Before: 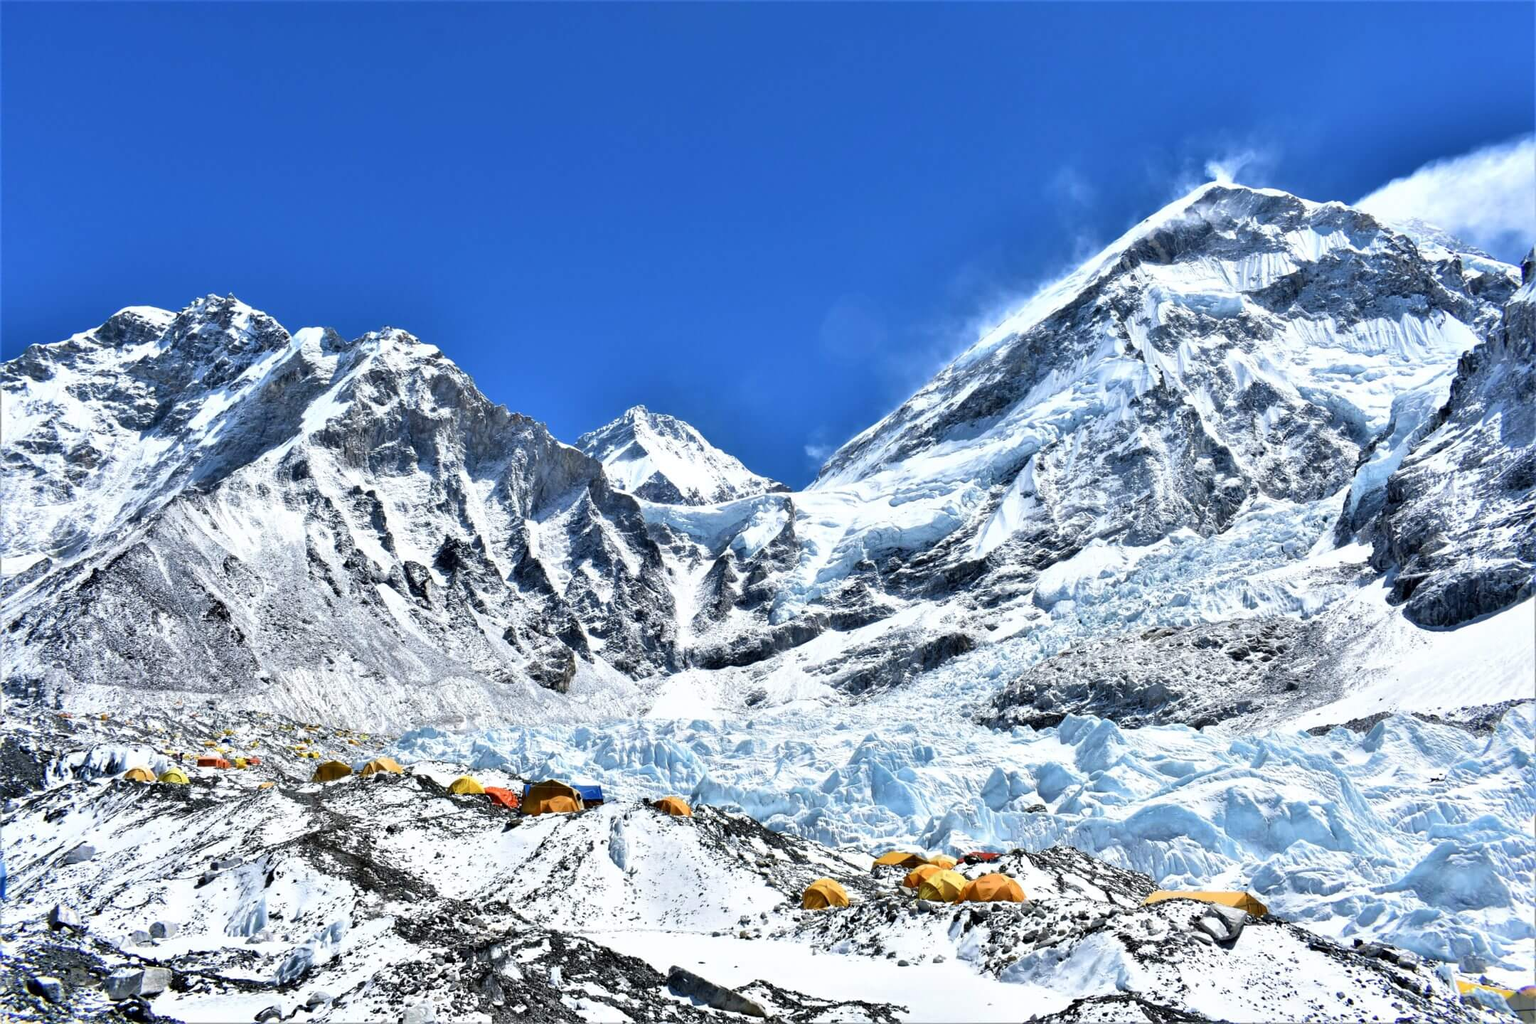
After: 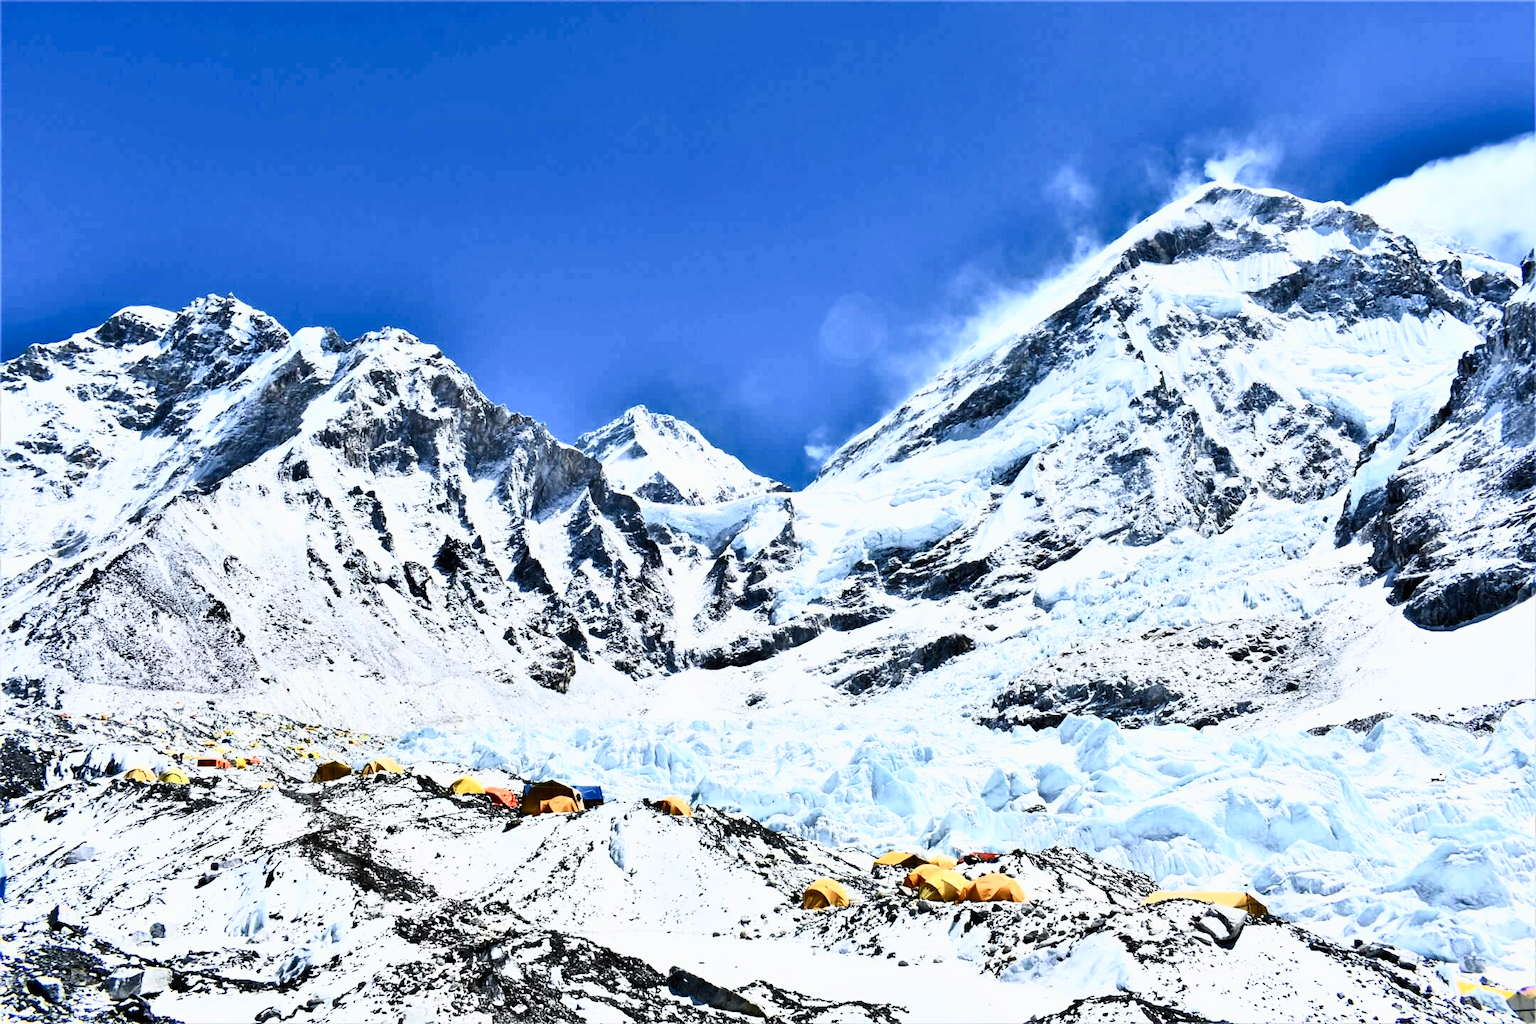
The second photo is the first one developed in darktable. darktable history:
contrast brightness saturation: contrast 0.624, brightness 0.344, saturation 0.141
filmic rgb: black relative exposure -7.65 EV, white relative exposure 4.56 EV, hardness 3.61, contrast 1.061
